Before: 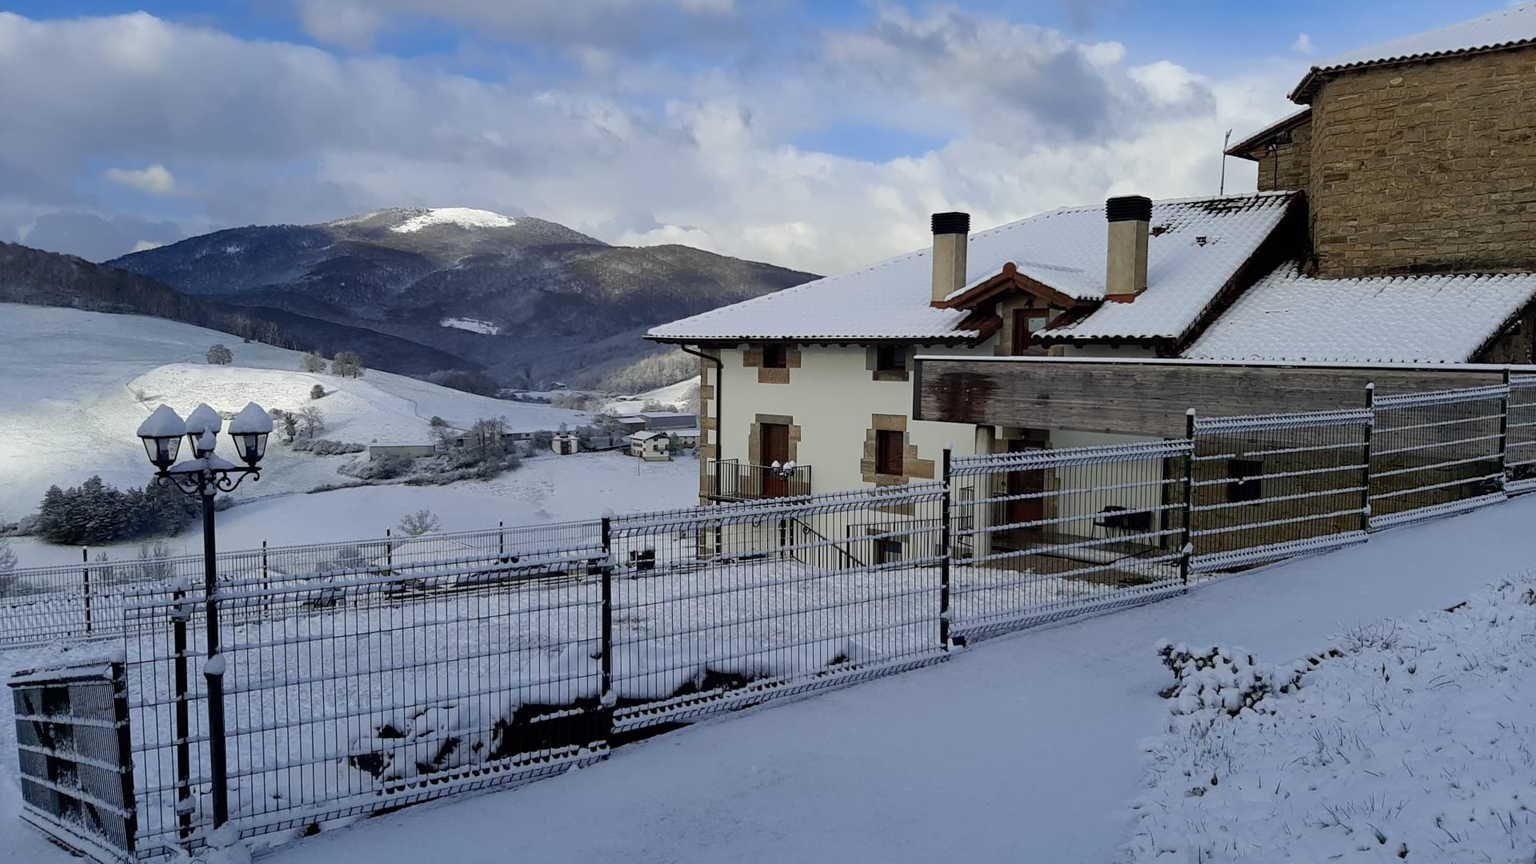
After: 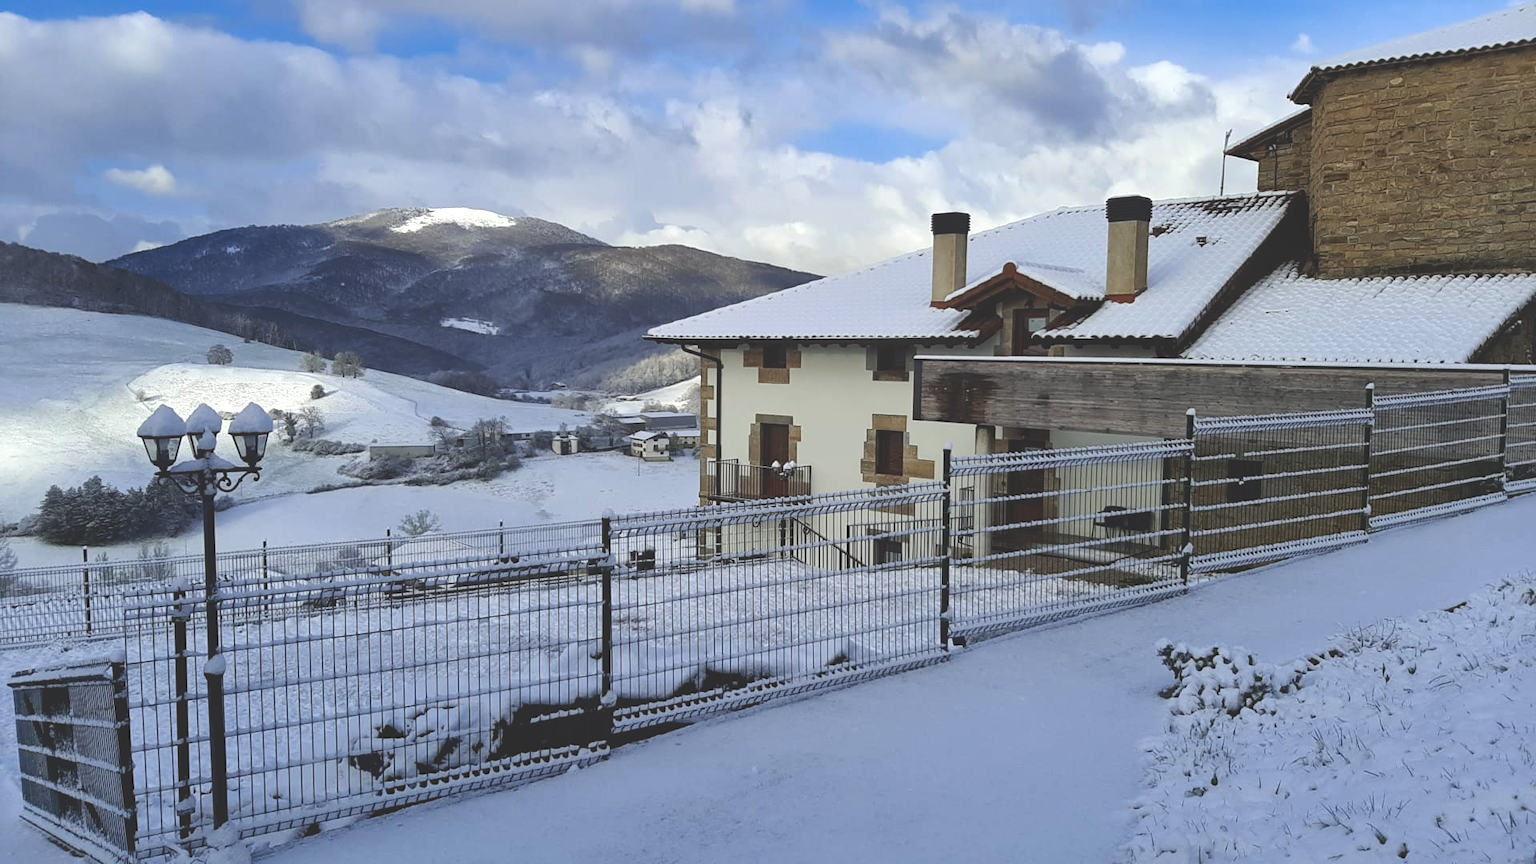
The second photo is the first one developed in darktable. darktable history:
exposure: black level correction -0.03, compensate highlight preservation false
local contrast: mode bilateral grid, contrast 20, coarseness 50, detail 132%, midtone range 0.2
color balance rgb: perceptual saturation grading › global saturation 20%, global vibrance 20%
shadows and highlights: radius 44.78, white point adjustment 6.64, compress 79.65%, highlights color adjustment 78.42%, soften with gaussian
